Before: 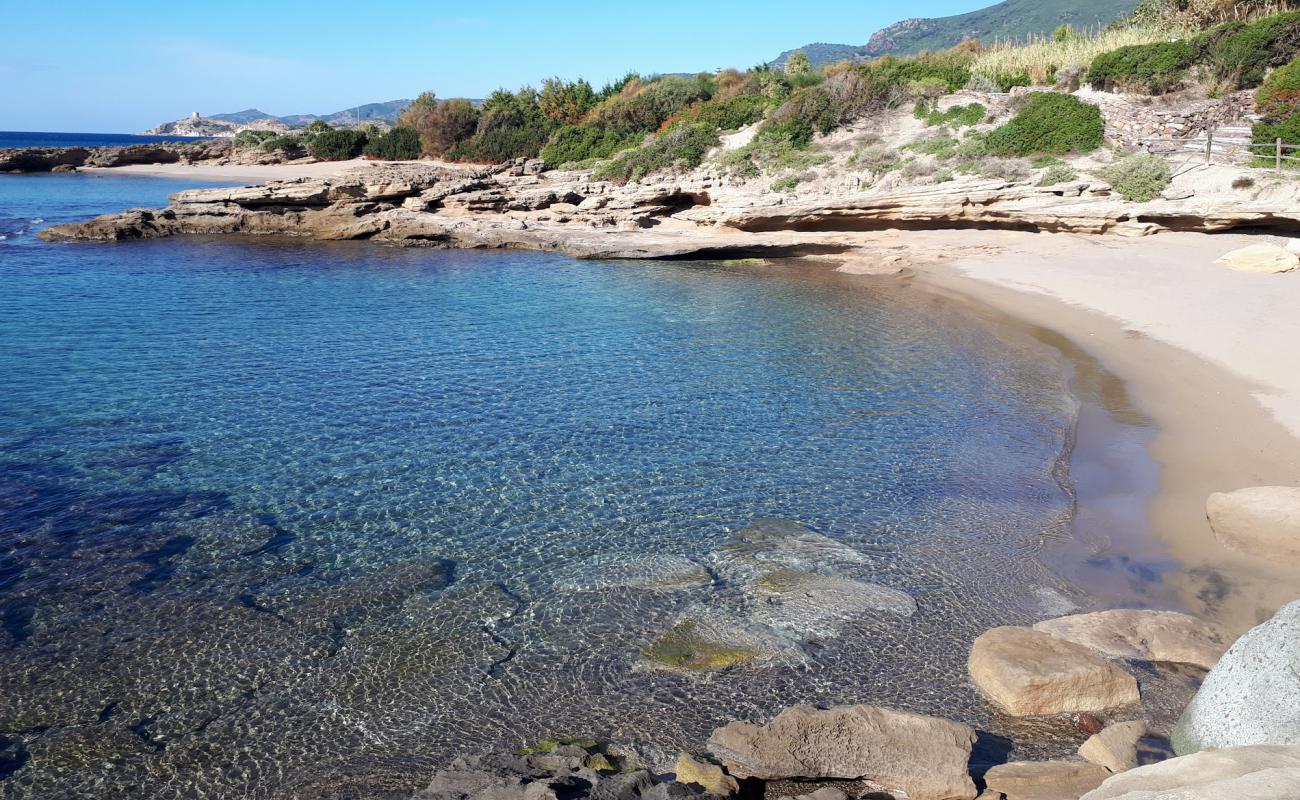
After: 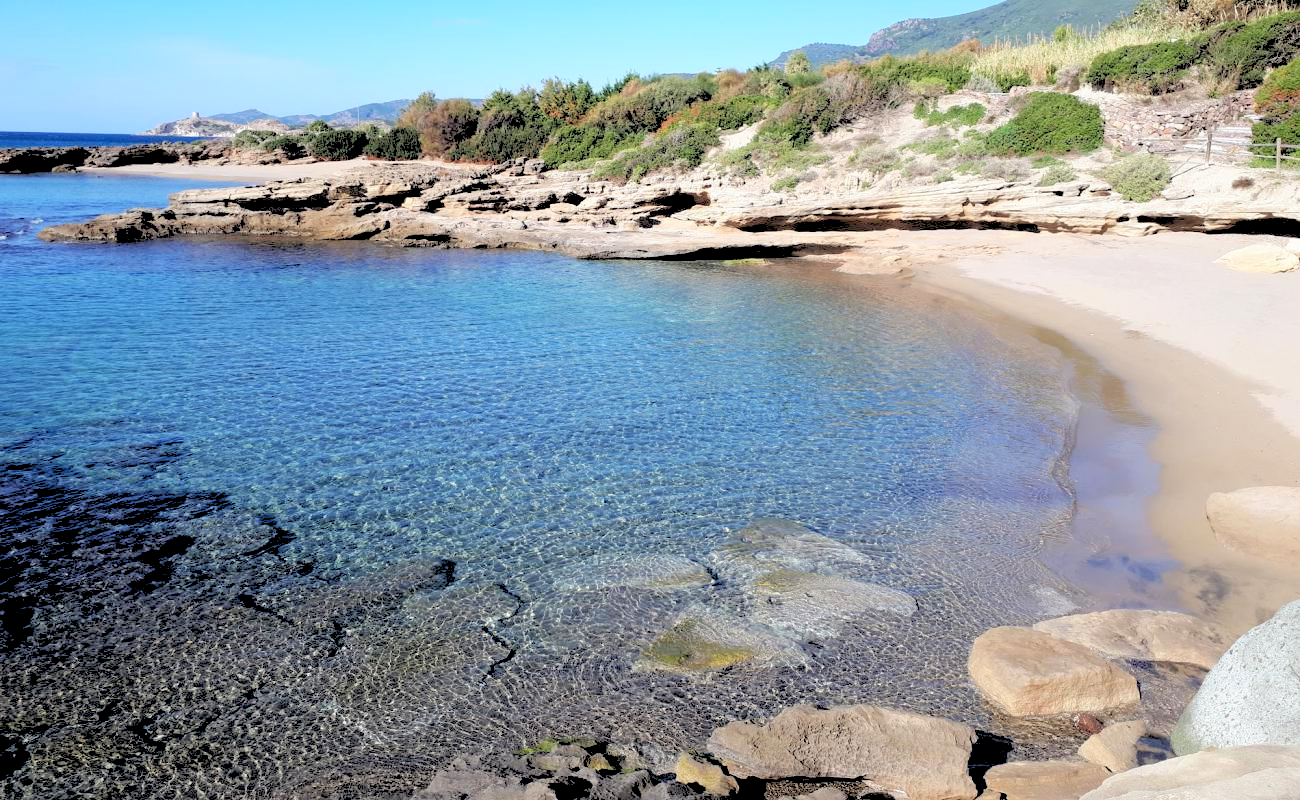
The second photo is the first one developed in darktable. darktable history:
rgb levels: levels [[0.027, 0.429, 0.996], [0, 0.5, 1], [0, 0.5, 1]]
exposure: compensate highlight preservation false
